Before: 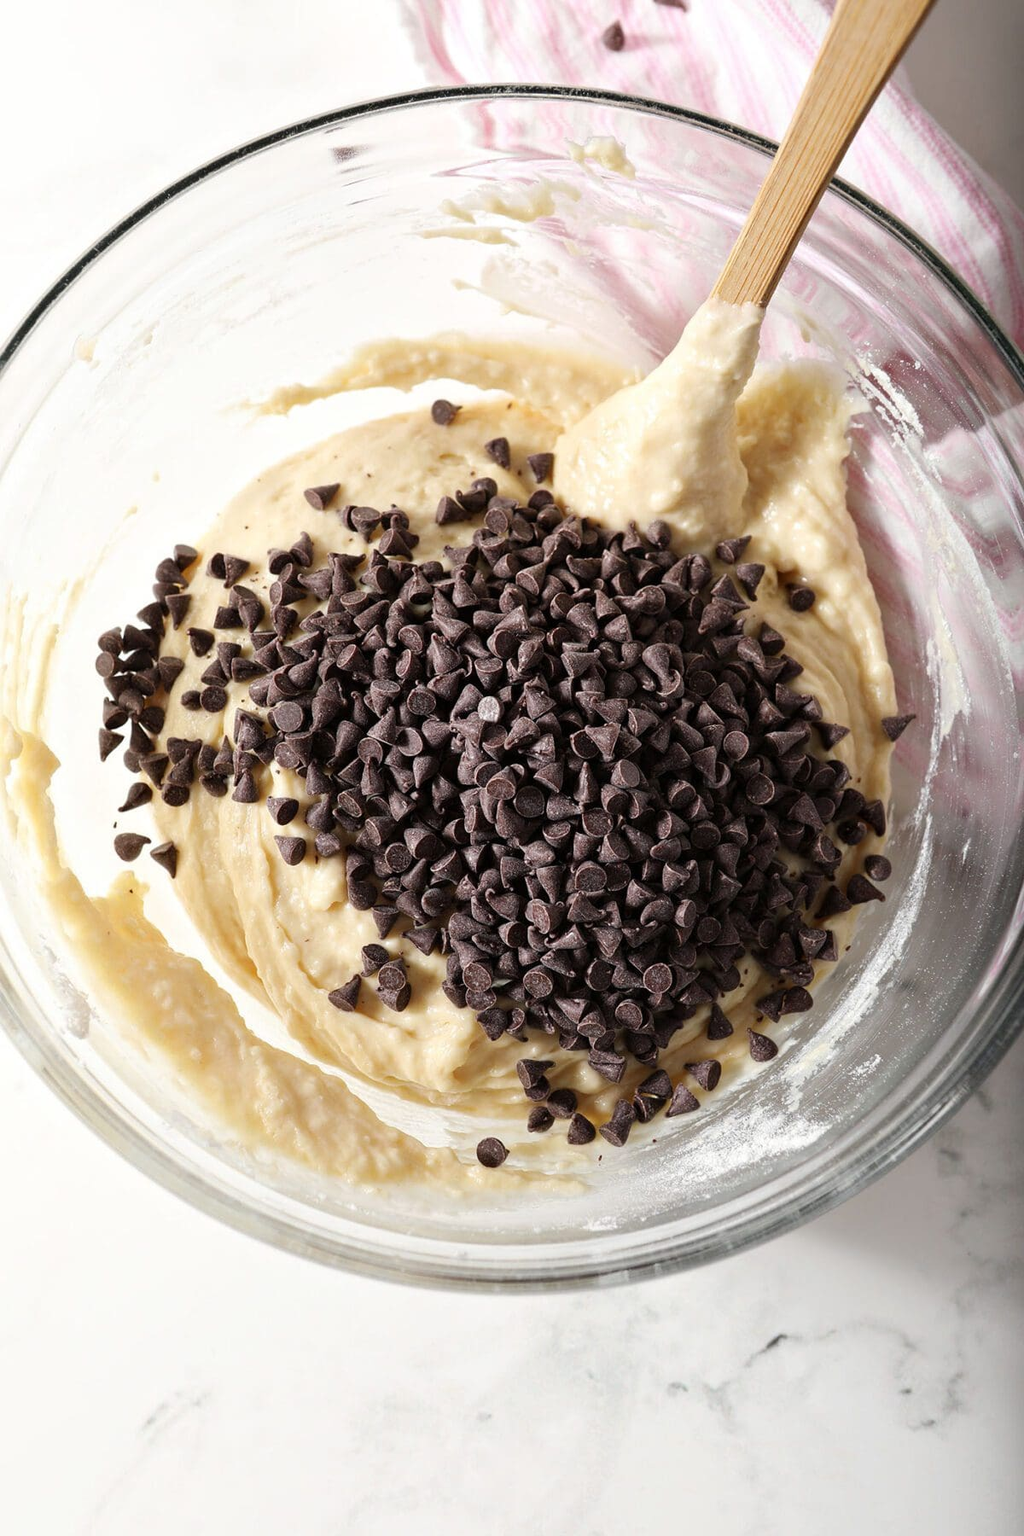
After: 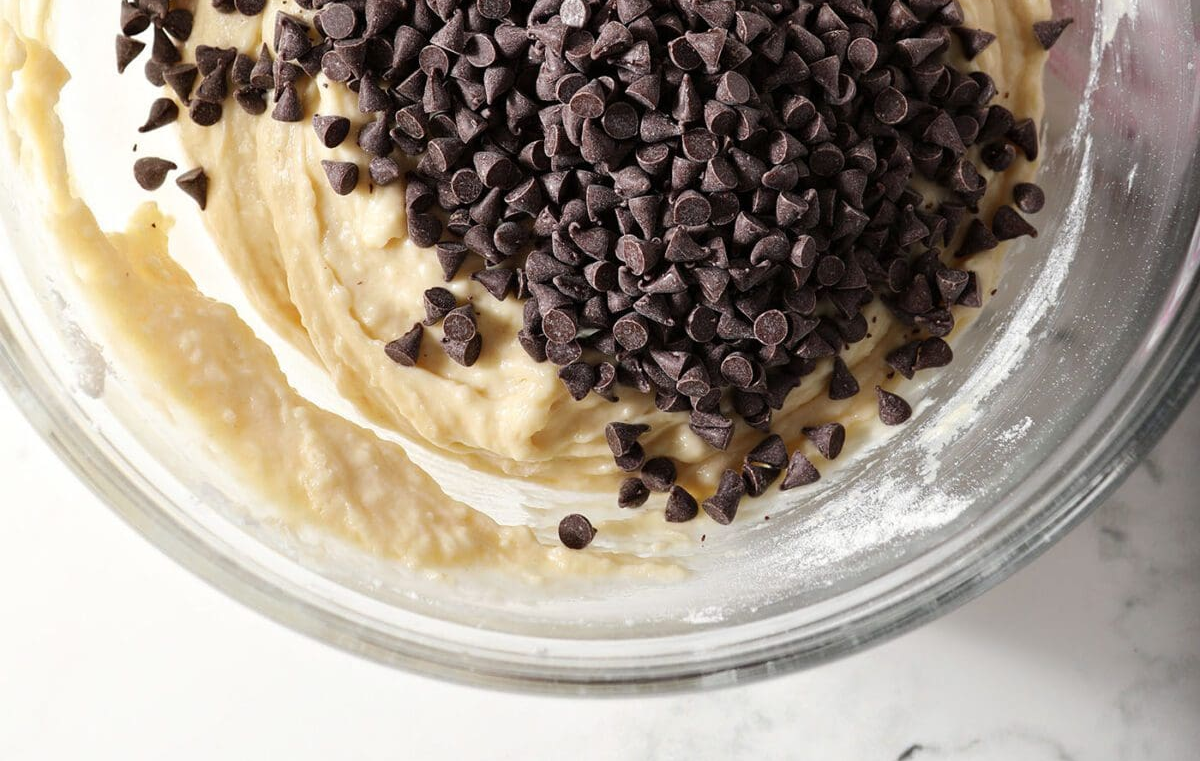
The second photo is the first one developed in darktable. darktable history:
crop: top 45.533%, bottom 12.177%
